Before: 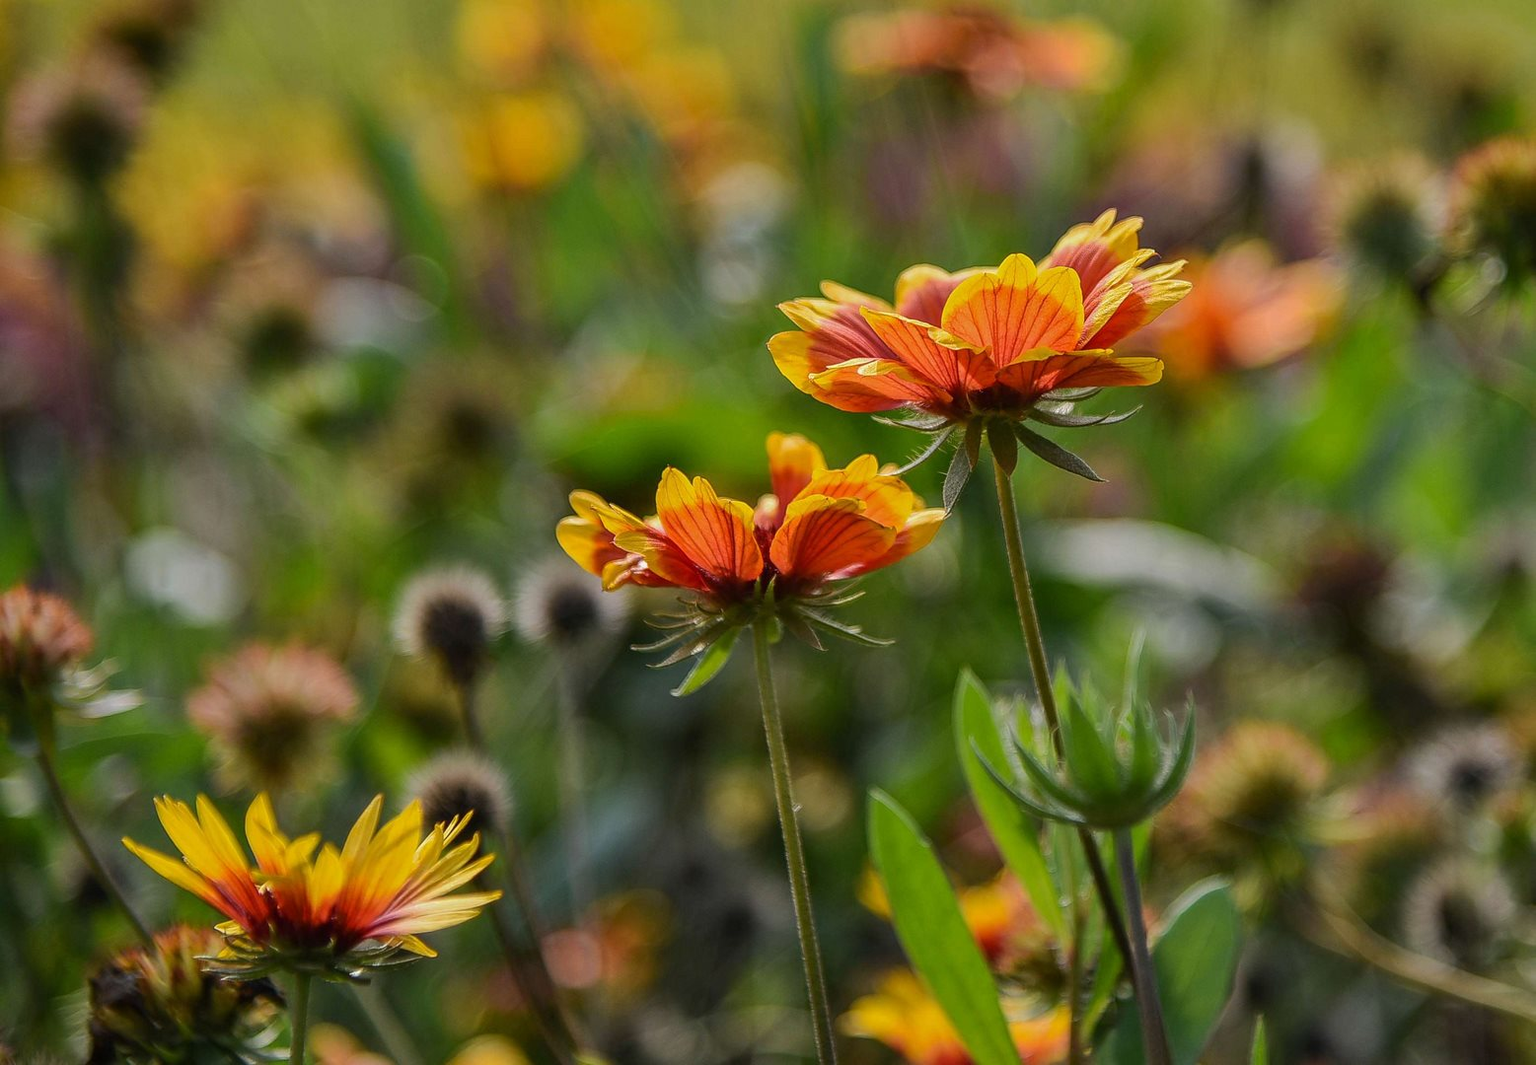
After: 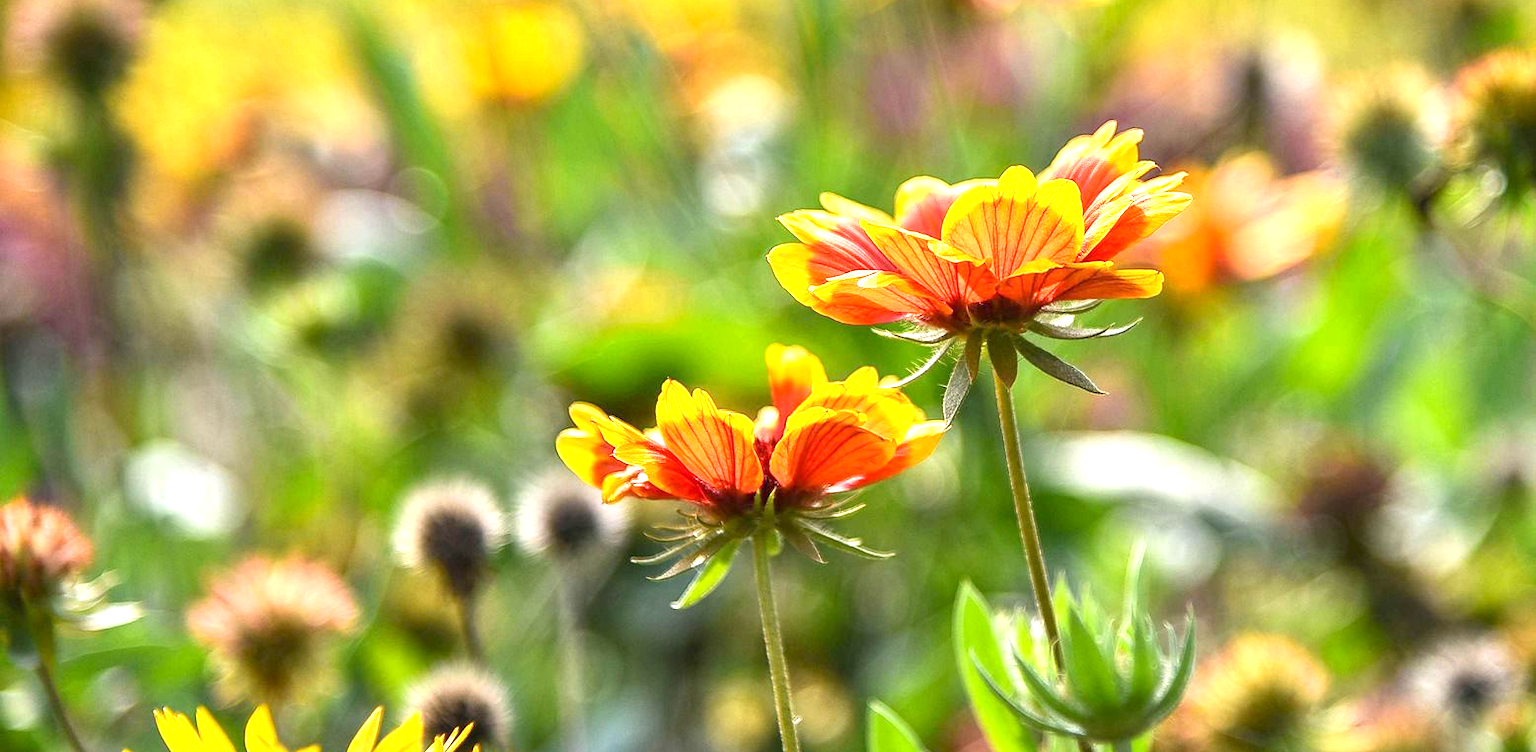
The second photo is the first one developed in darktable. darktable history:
crop and rotate: top 8.293%, bottom 20.996%
exposure: black level correction 0.001, exposure 1.735 EV, compensate highlight preservation false
